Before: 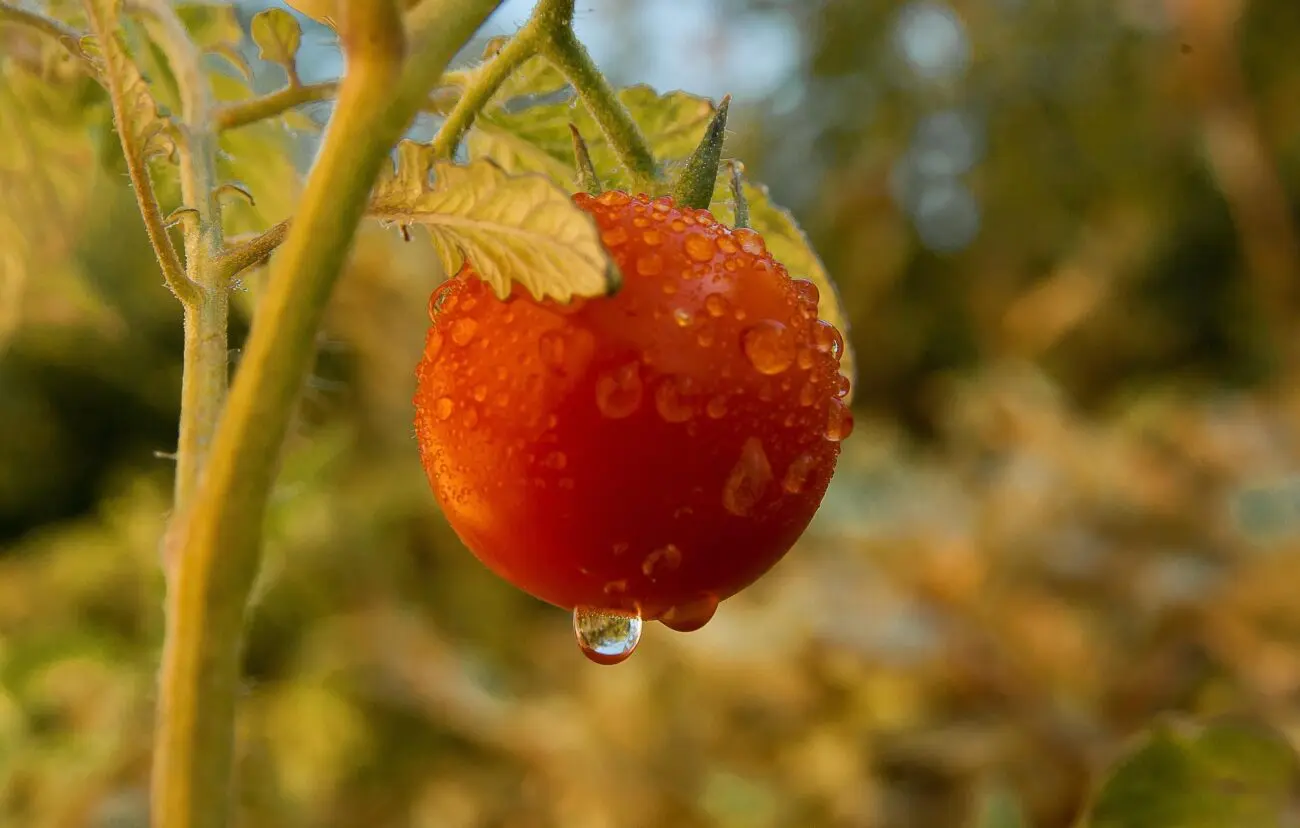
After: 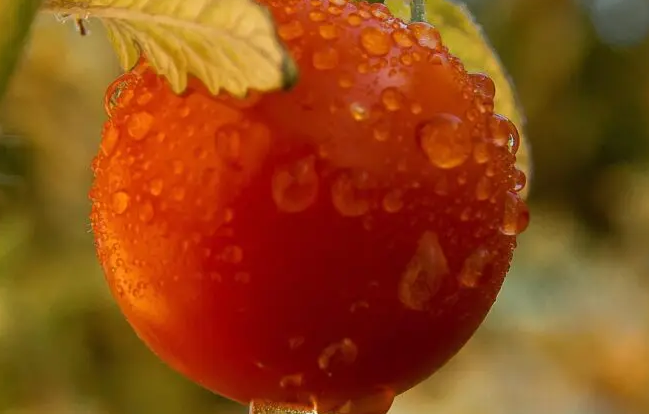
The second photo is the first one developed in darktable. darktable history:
white balance: emerald 1
crop: left 25%, top 25%, right 25%, bottom 25%
